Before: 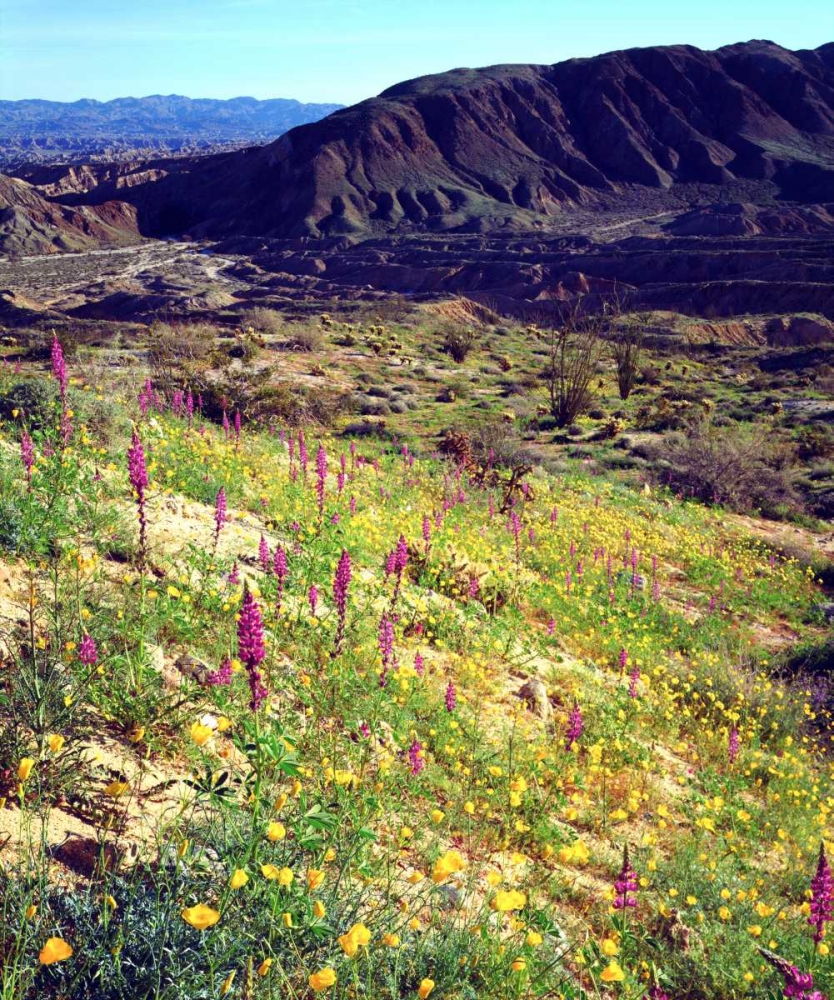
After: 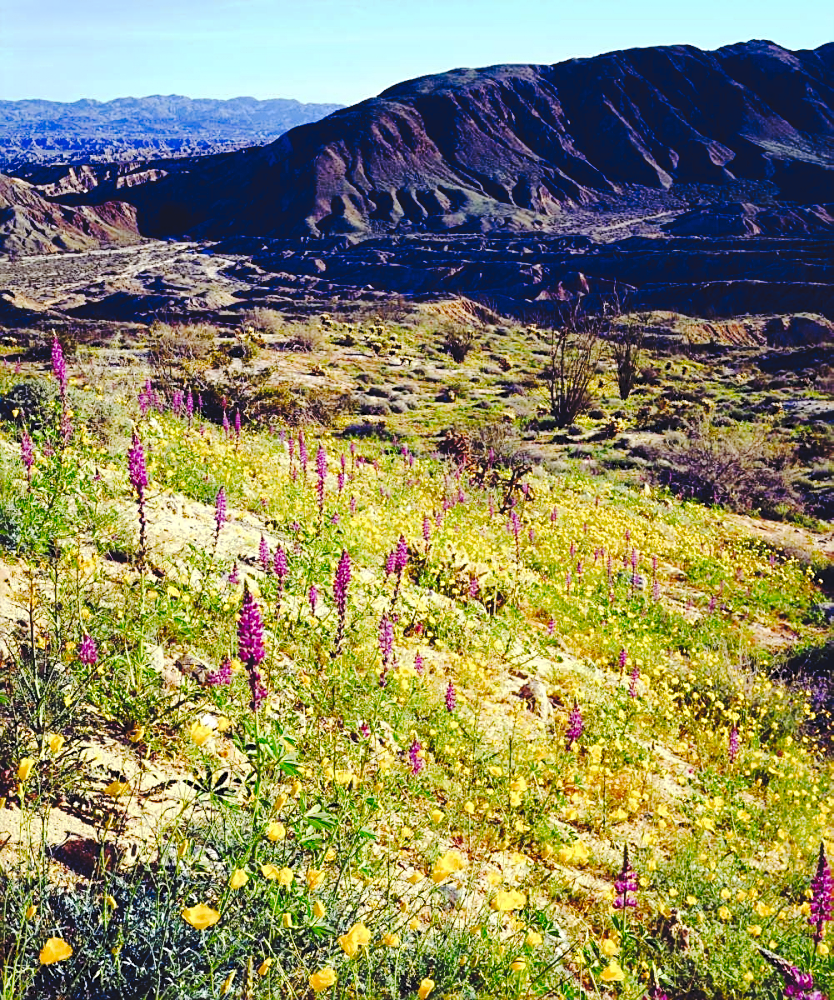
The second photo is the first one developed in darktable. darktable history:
sharpen: on, module defaults
color balance rgb: shadows fall-off 101%, linear chroma grading › mid-tones 7.63%, perceptual saturation grading › mid-tones 11.68%, mask middle-gray fulcrum 22.45%, global vibrance 10.11%, saturation formula JzAzBz (2021)
tone curve: curves: ch0 [(0, 0) (0.003, 0.079) (0.011, 0.083) (0.025, 0.088) (0.044, 0.095) (0.069, 0.106) (0.1, 0.115) (0.136, 0.127) (0.177, 0.152) (0.224, 0.198) (0.277, 0.263) (0.335, 0.371) (0.399, 0.483) (0.468, 0.582) (0.543, 0.664) (0.623, 0.726) (0.709, 0.793) (0.801, 0.842) (0.898, 0.896) (1, 1)], preserve colors none
color contrast: green-magenta contrast 0.8, blue-yellow contrast 1.1, unbound 0
local contrast: mode bilateral grid, contrast 20, coarseness 50, detail 120%, midtone range 0.2
